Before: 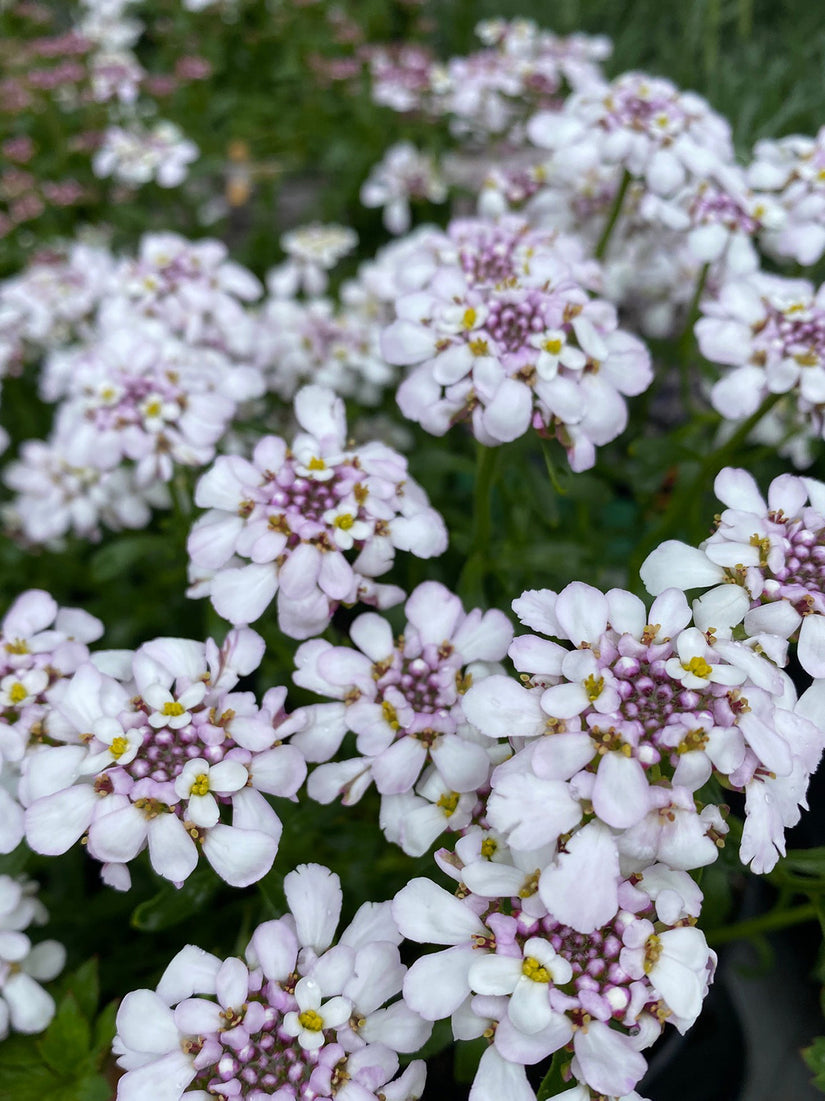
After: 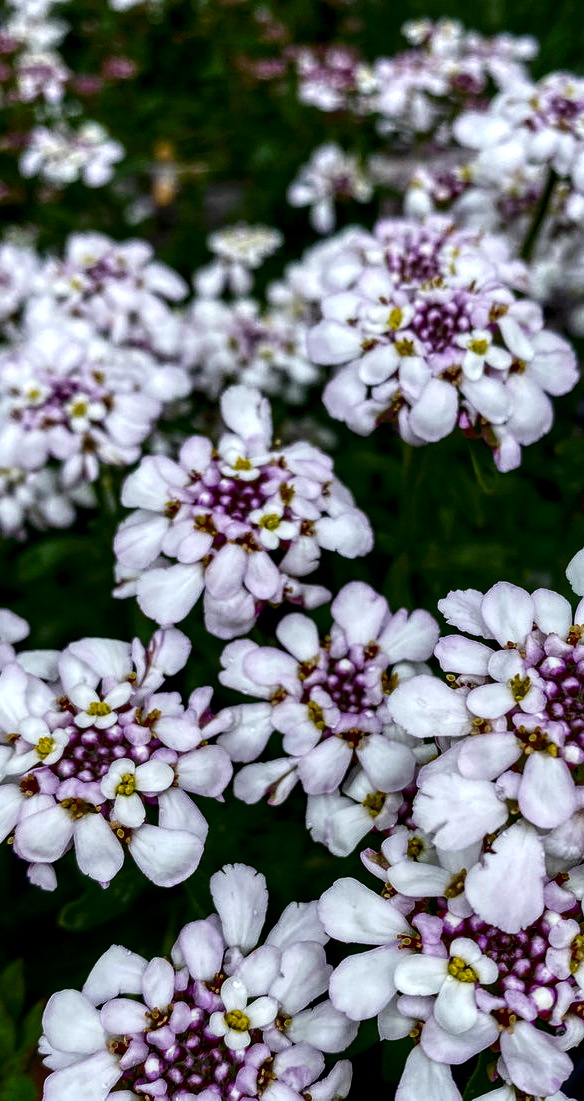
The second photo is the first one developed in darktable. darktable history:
contrast brightness saturation: contrast 0.19, brightness -0.24, saturation 0.11
local contrast: detail 154%
crop and rotate: left 9.061%, right 20.142%
color balance rgb: perceptual saturation grading › global saturation 20%, perceptual saturation grading › highlights -25%, perceptual saturation grading › shadows 25%
